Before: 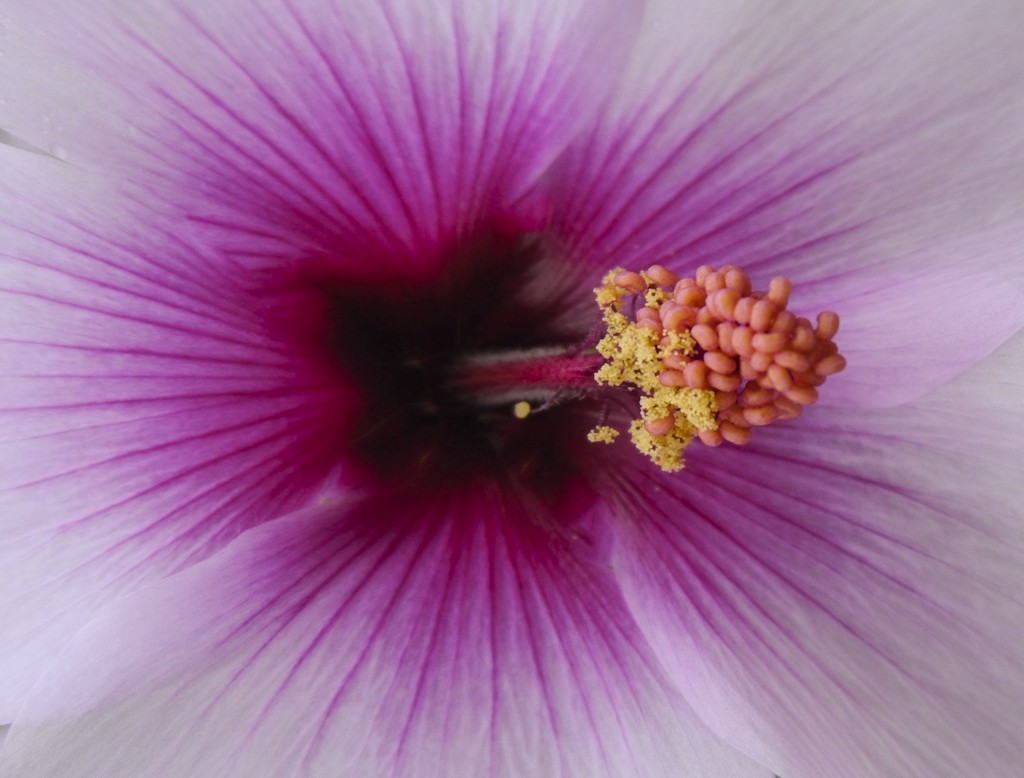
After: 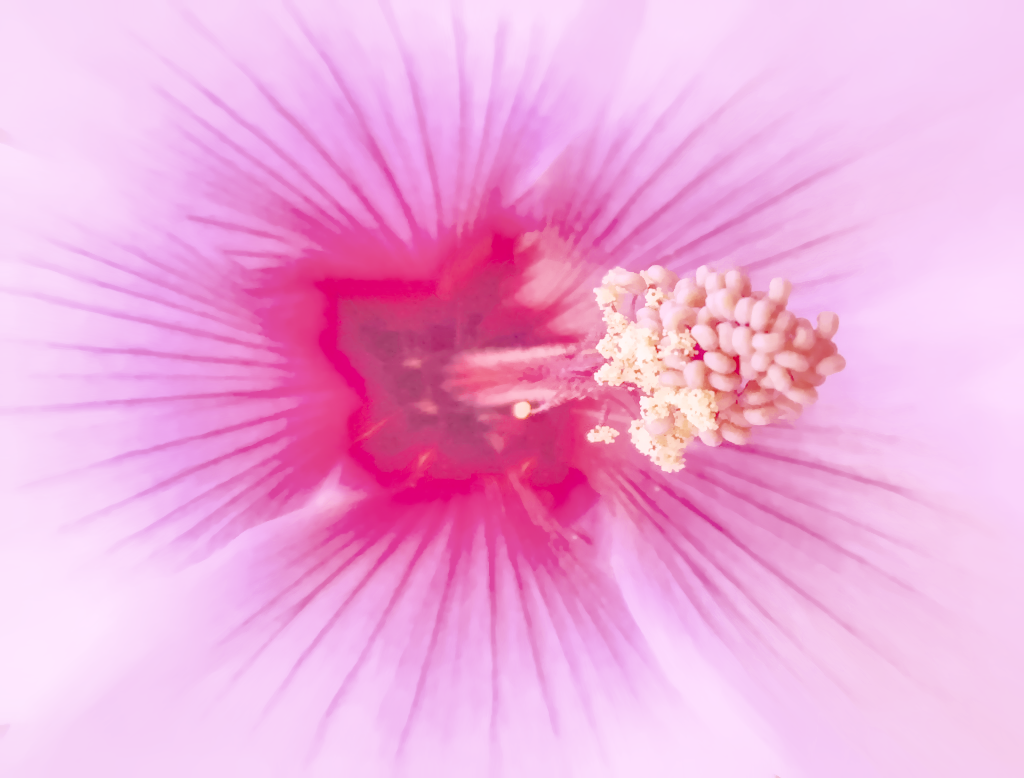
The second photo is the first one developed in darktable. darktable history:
white balance: red 2.229, blue 1.46
filmic rgb: black relative exposure -6.68 EV, white relative exposure 4.56 EV, hardness 3.25
raw chromatic aberrations: on, module defaults
color balance rgb: perceptual saturation grading › global saturation 25%, global vibrance 20%
highlight reconstruction: method reconstruct color, iterations 1, diameter of reconstruction 64 px
hot pixels: on, module defaults
exposure: black level correction 0.001, exposure 1.822 EV, compensate exposure bias true, compensate highlight preservation false
denoise (profiled): preserve shadows 1.38, scattering 0.008, a [-1, 0, 0], compensate highlight preservation false
lens correction: scale 1.01, crop 1, focal 100, aperture 2.8, distance 11.19, camera "Canon EOS RP", lens "Canon RF 100mm F2.8L Macro IS USM"
tone equalizer "relight: fill-in": -7 EV 0.15 EV, -6 EV 0.6 EV, -5 EV 1.15 EV, -4 EV 1.33 EV, -3 EV 1.15 EV, -2 EV 0.6 EV, -1 EV 0.15 EV, mask exposure compensation -0.5 EV
shadows and highlights: on, module defaults
local contrast: highlights 35%, detail 135%
